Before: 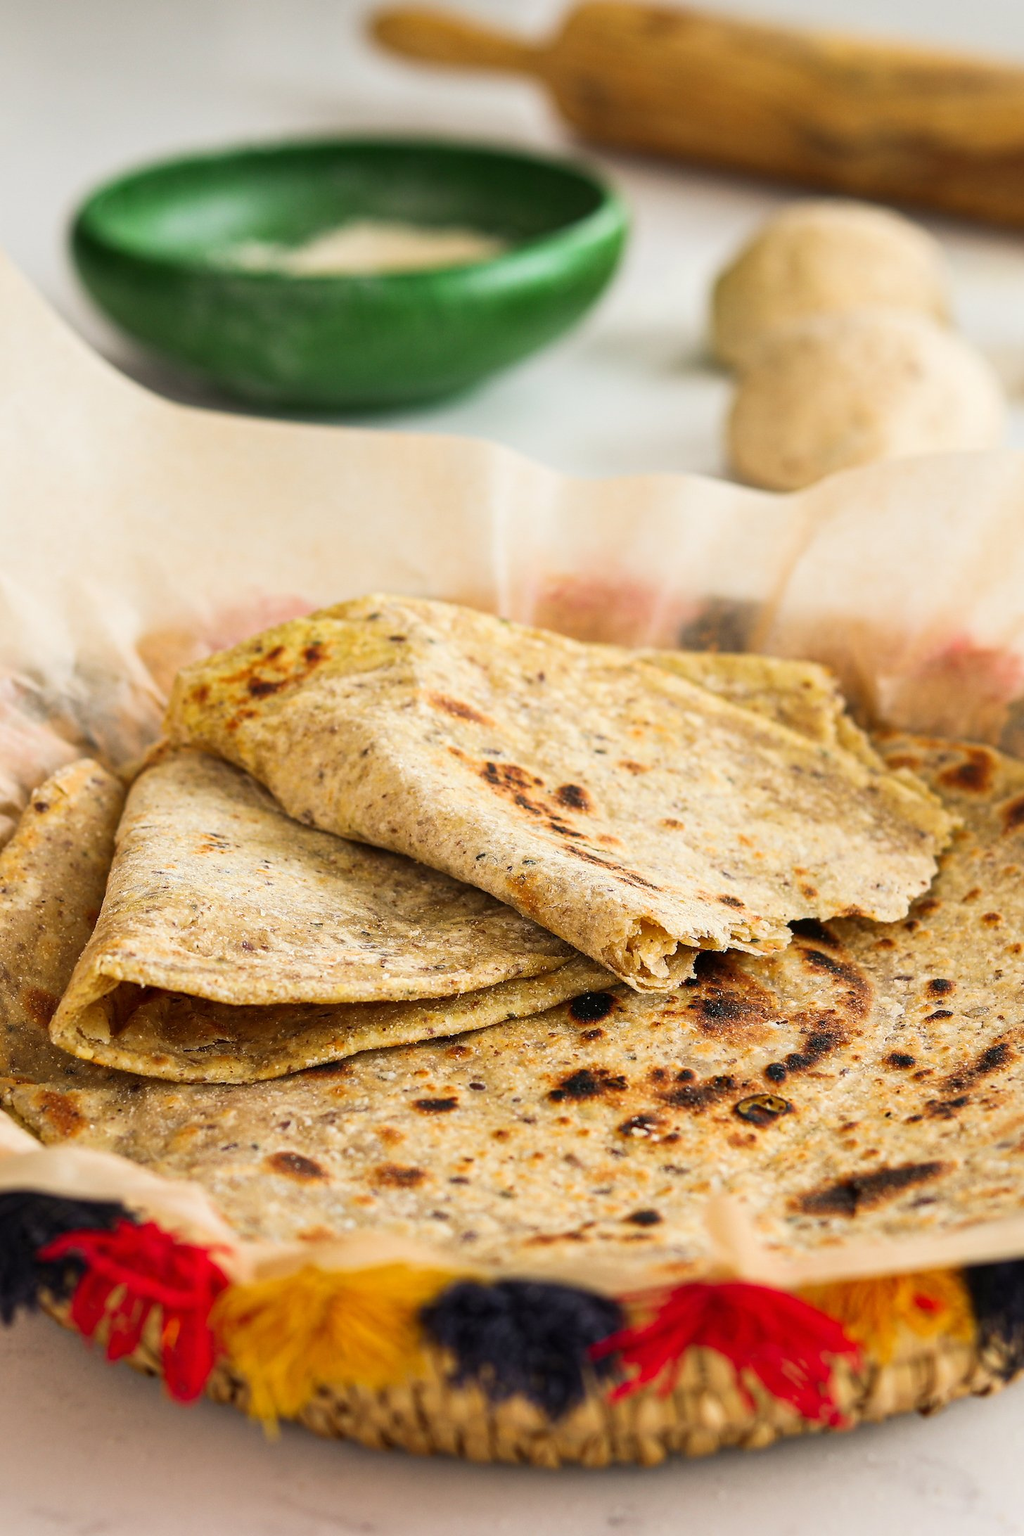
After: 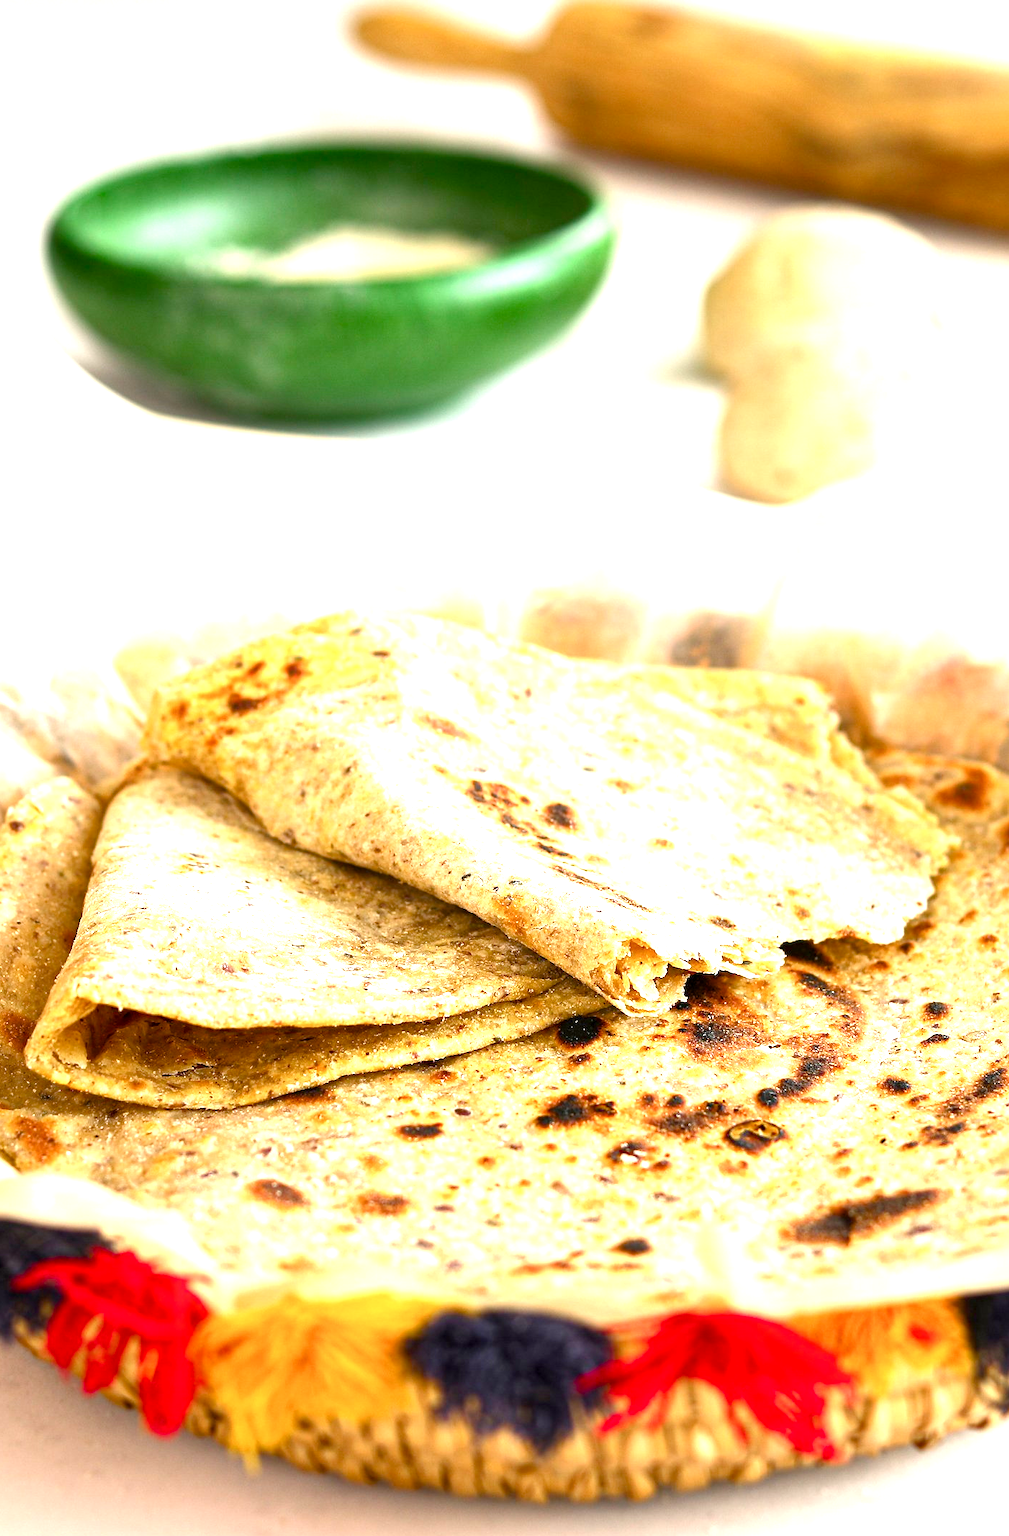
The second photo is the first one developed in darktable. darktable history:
color balance rgb: perceptual saturation grading › global saturation 20%, perceptual saturation grading › highlights -25%, perceptual saturation grading › shadows 25%
crop and rotate: left 2.536%, right 1.107%, bottom 2.246%
exposure: black level correction 0.001, exposure 1.3 EV, compensate highlight preservation false
contrast equalizer: y [[0.5, 0.5, 0.472, 0.5, 0.5, 0.5], [0.5 ×6], [0.5 ×6], [0 ×6], [0 ×6]]
